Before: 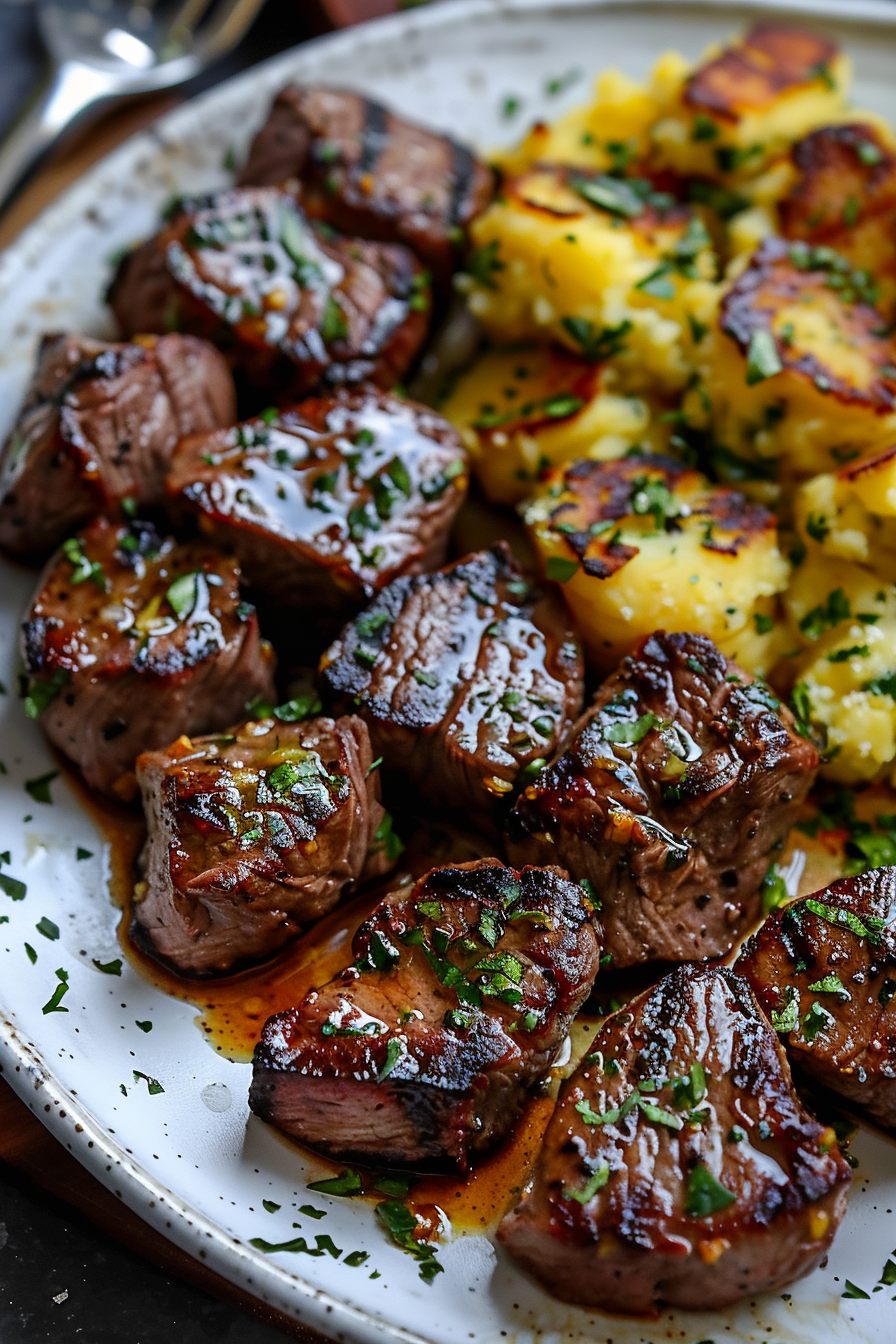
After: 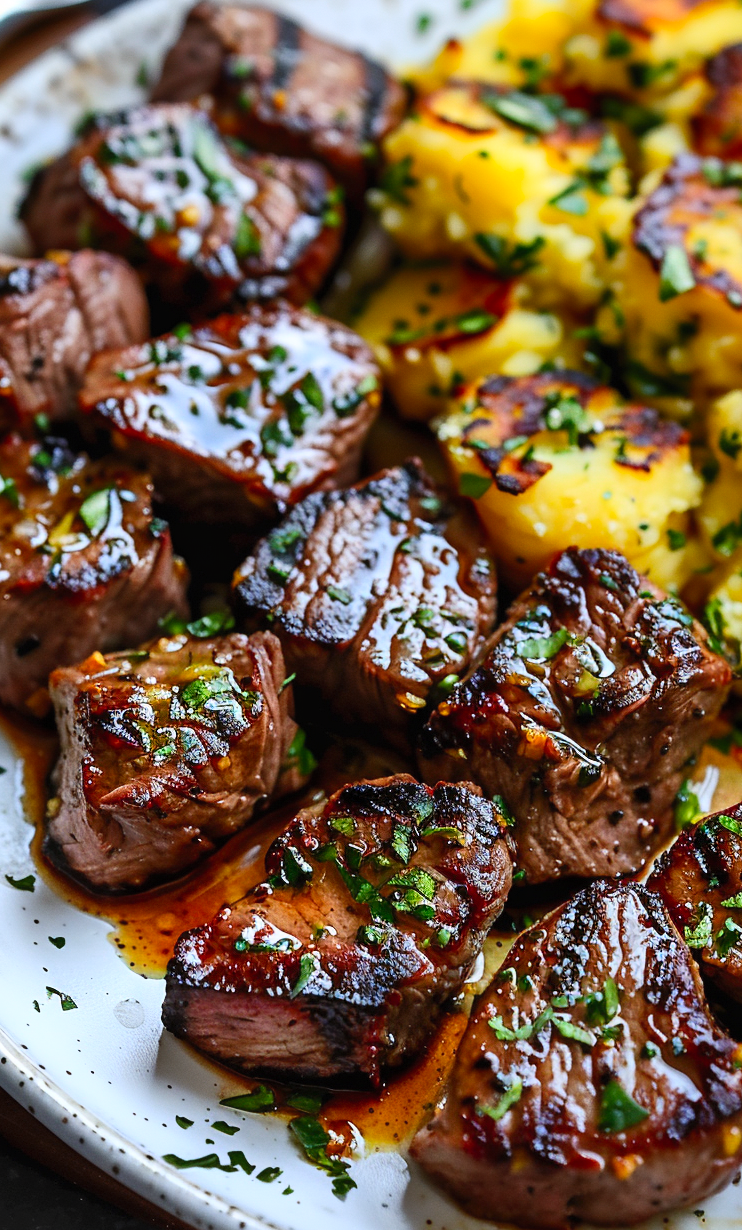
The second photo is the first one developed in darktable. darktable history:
contrast brightness saturation: contrast 0.2, brightness 0.16, saturation 0.22
crop: left 9.807%, top 6.259%, right 7.334%, bottom 2.177%
